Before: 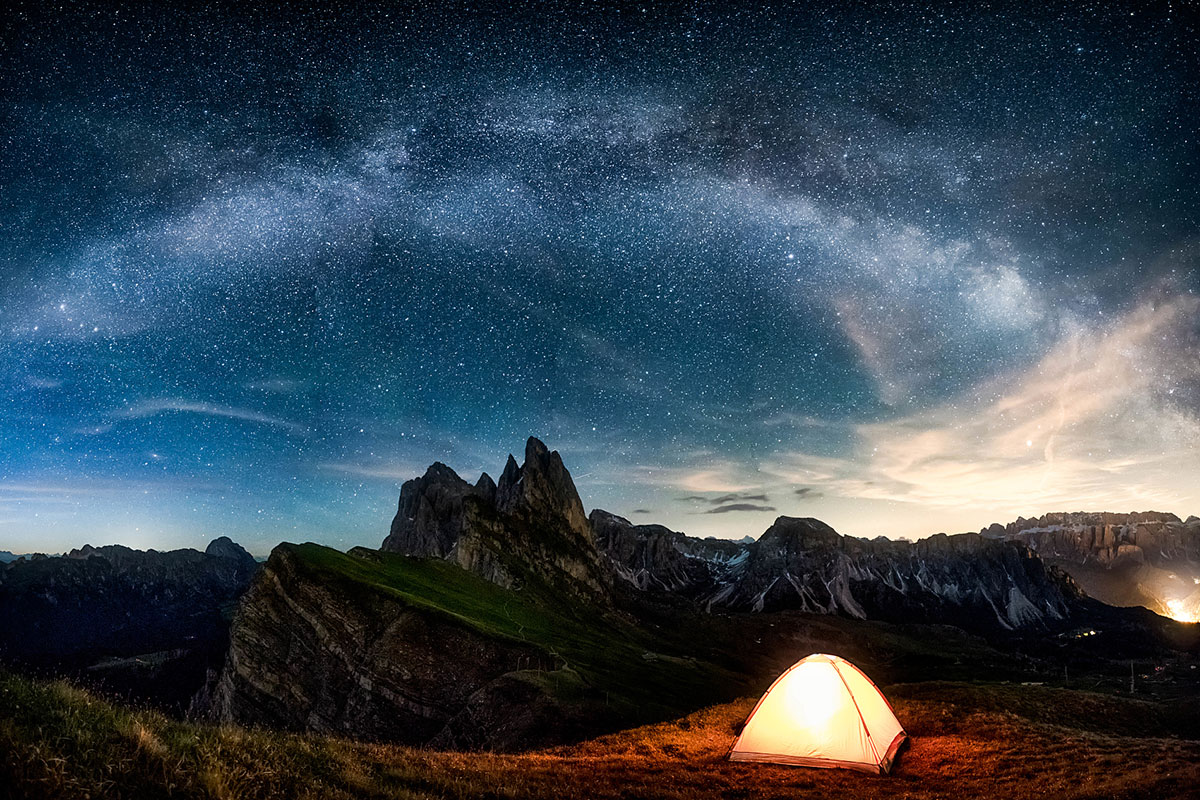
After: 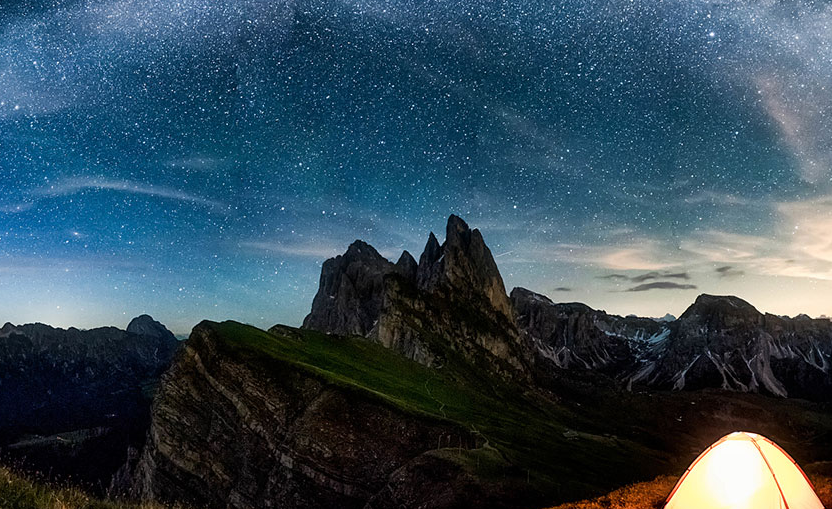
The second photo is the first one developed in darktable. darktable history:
crop: left 6.631%, top 27.838%, right 23.96%, bottom 8.526%
